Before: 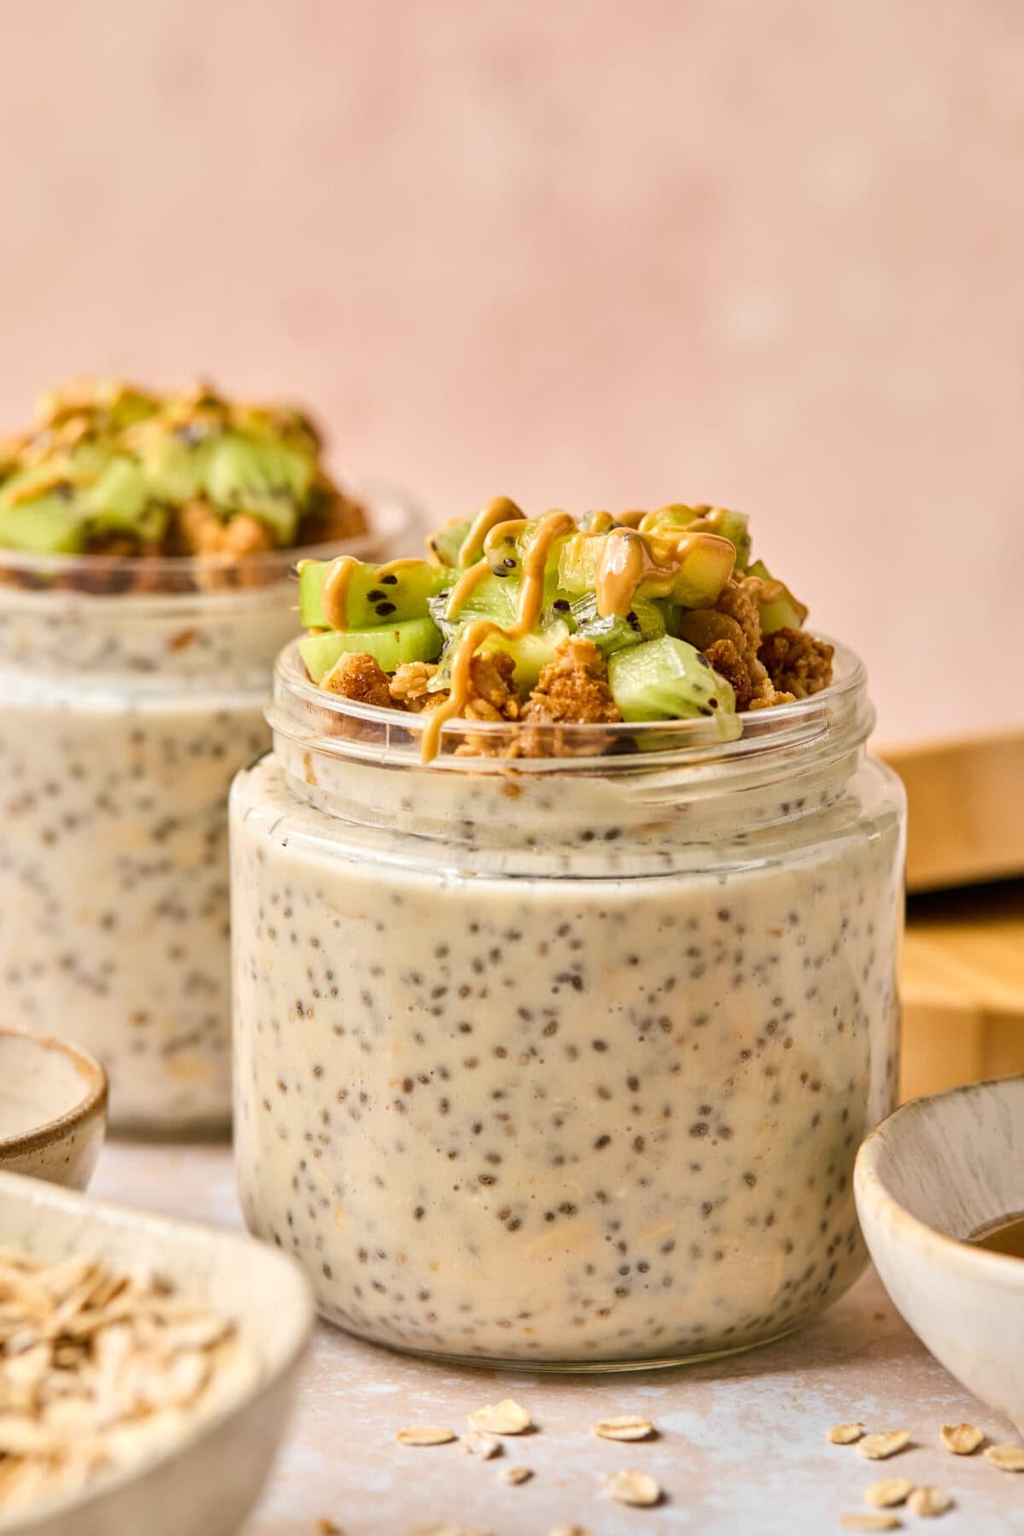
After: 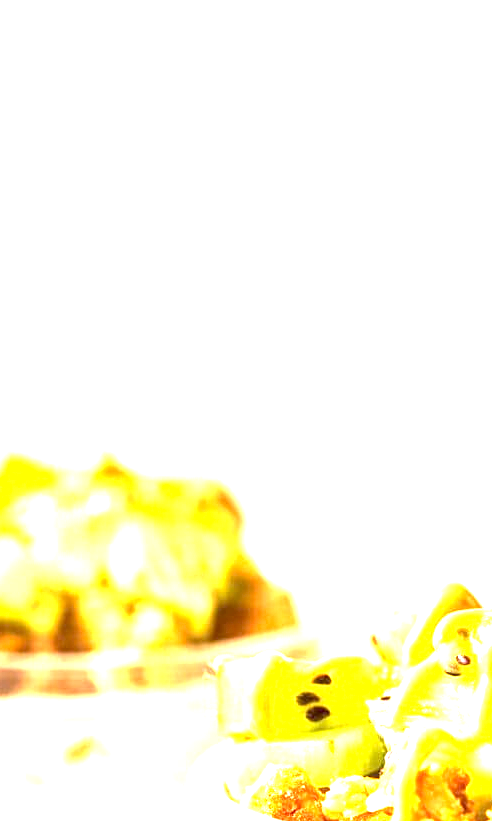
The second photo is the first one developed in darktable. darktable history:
crop and rotate: left 11.242%, top 0.047%, right 47.713%, bottom 54.315%
exposure: black level correction 0.001, exposure 2.674 EV, compensate highlight preservation false
